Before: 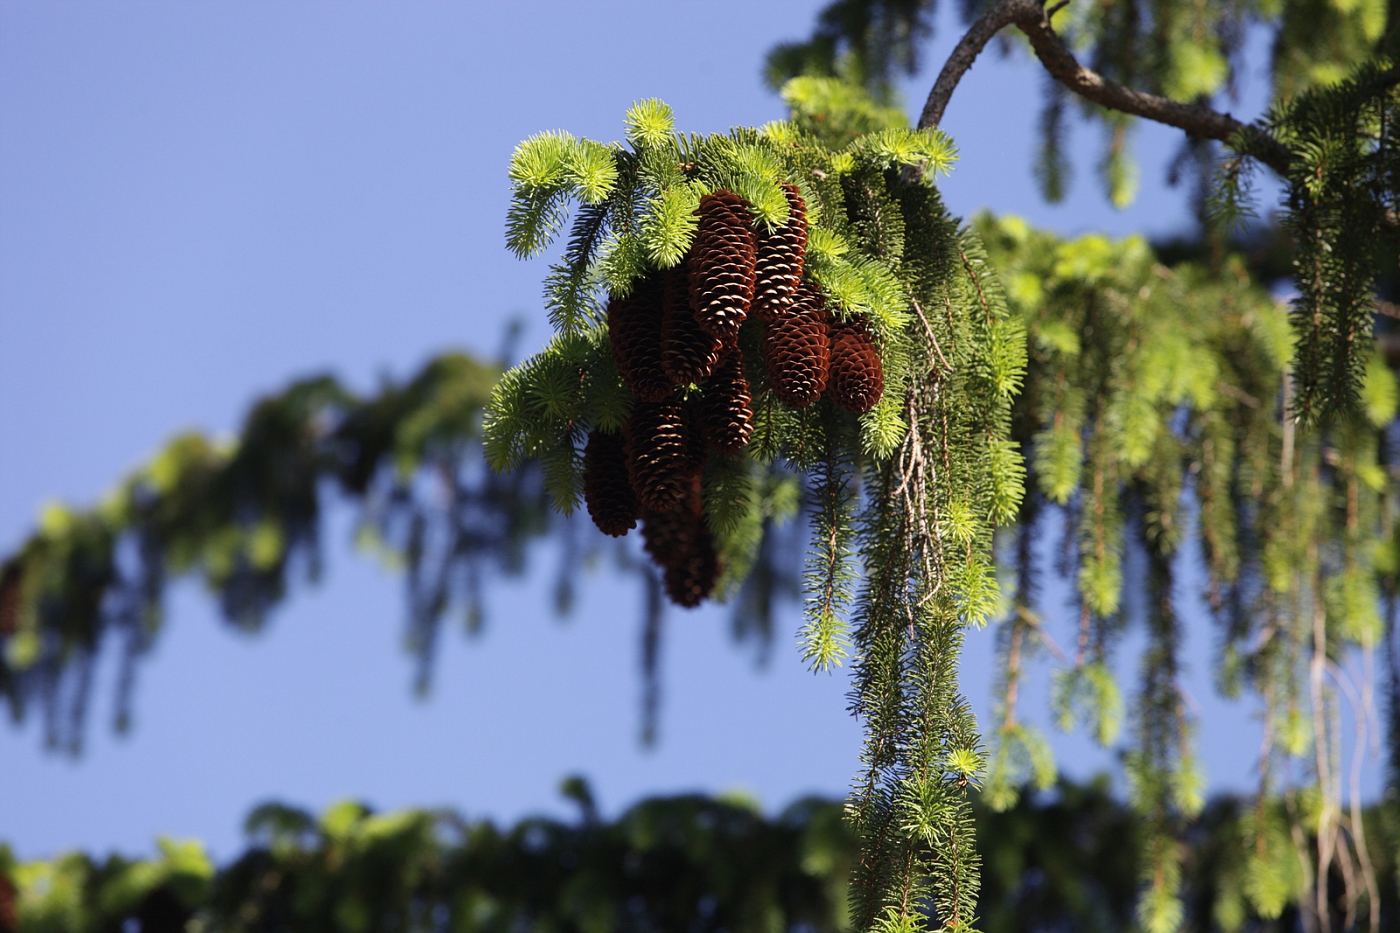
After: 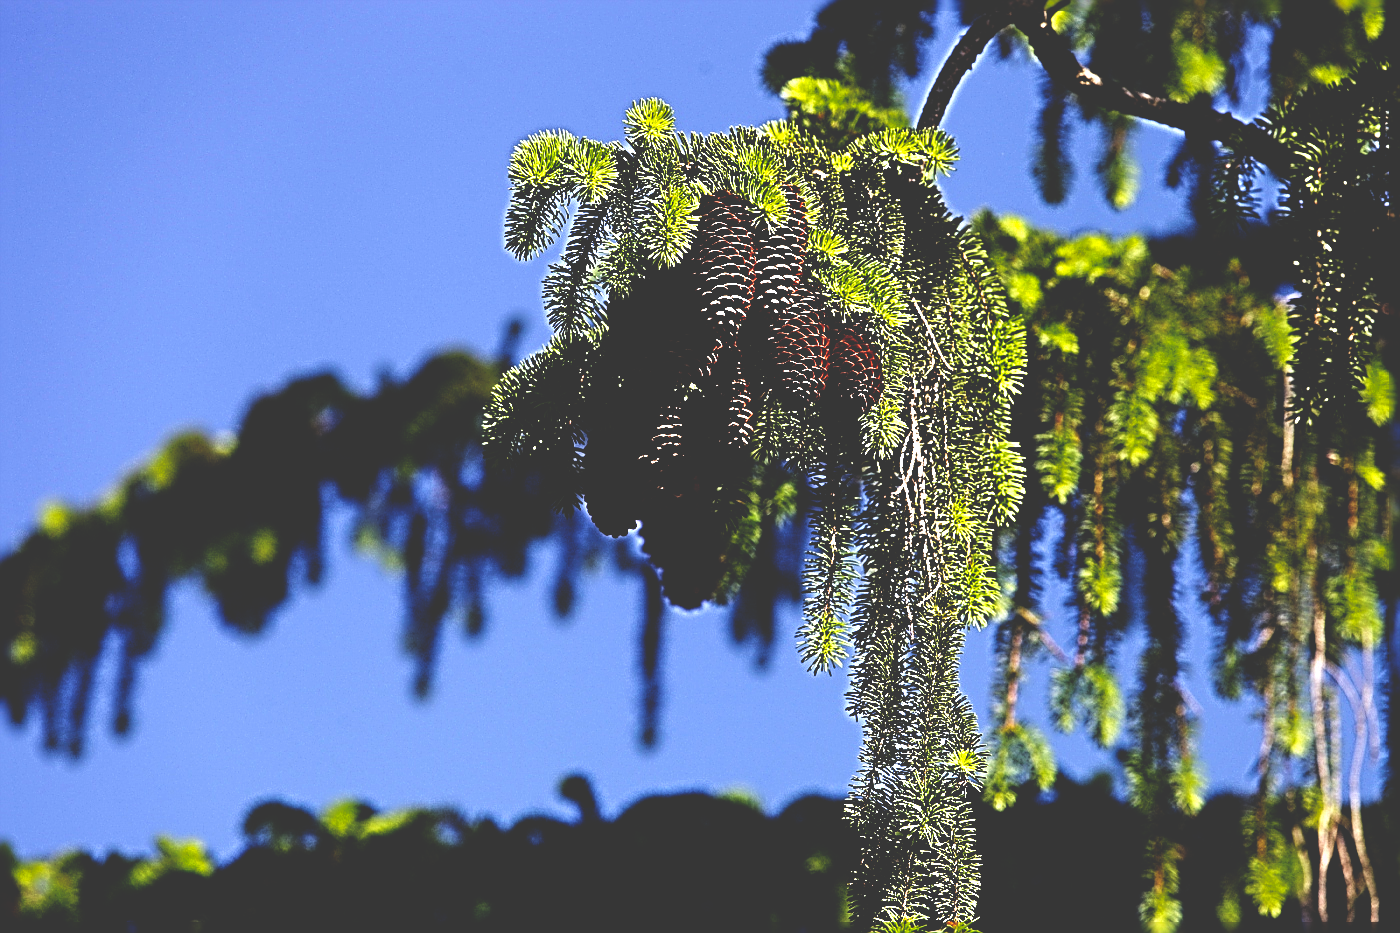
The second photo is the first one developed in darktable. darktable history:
base curve: curves: ch0 [(0, 0.036) (0.083, 0.04) (0.804, 1)], preserve colors none
sharpen: radius 4.001, amount 2
